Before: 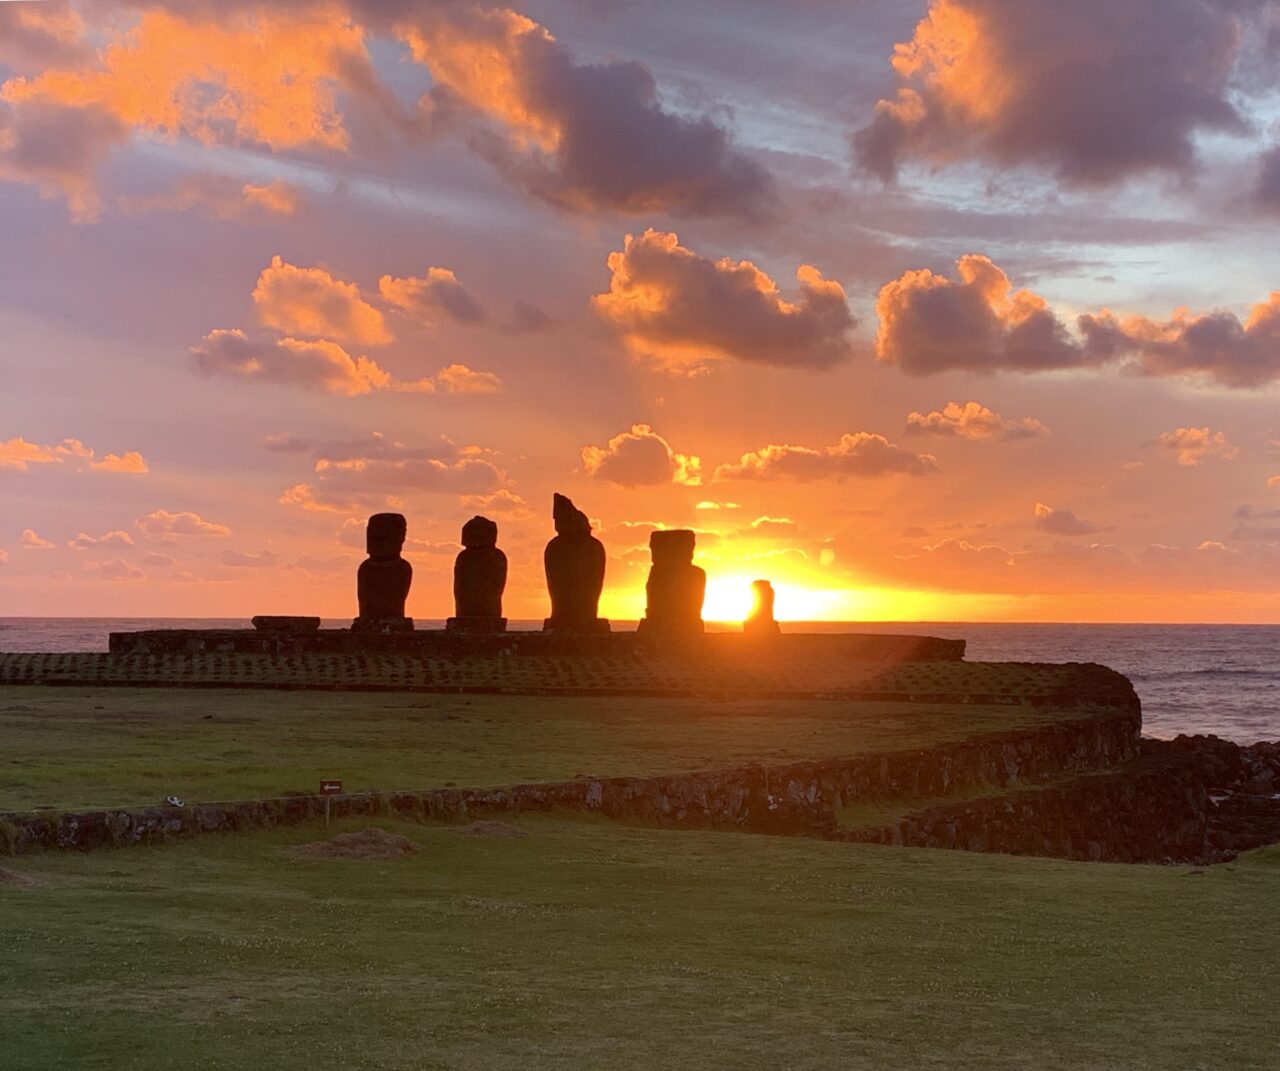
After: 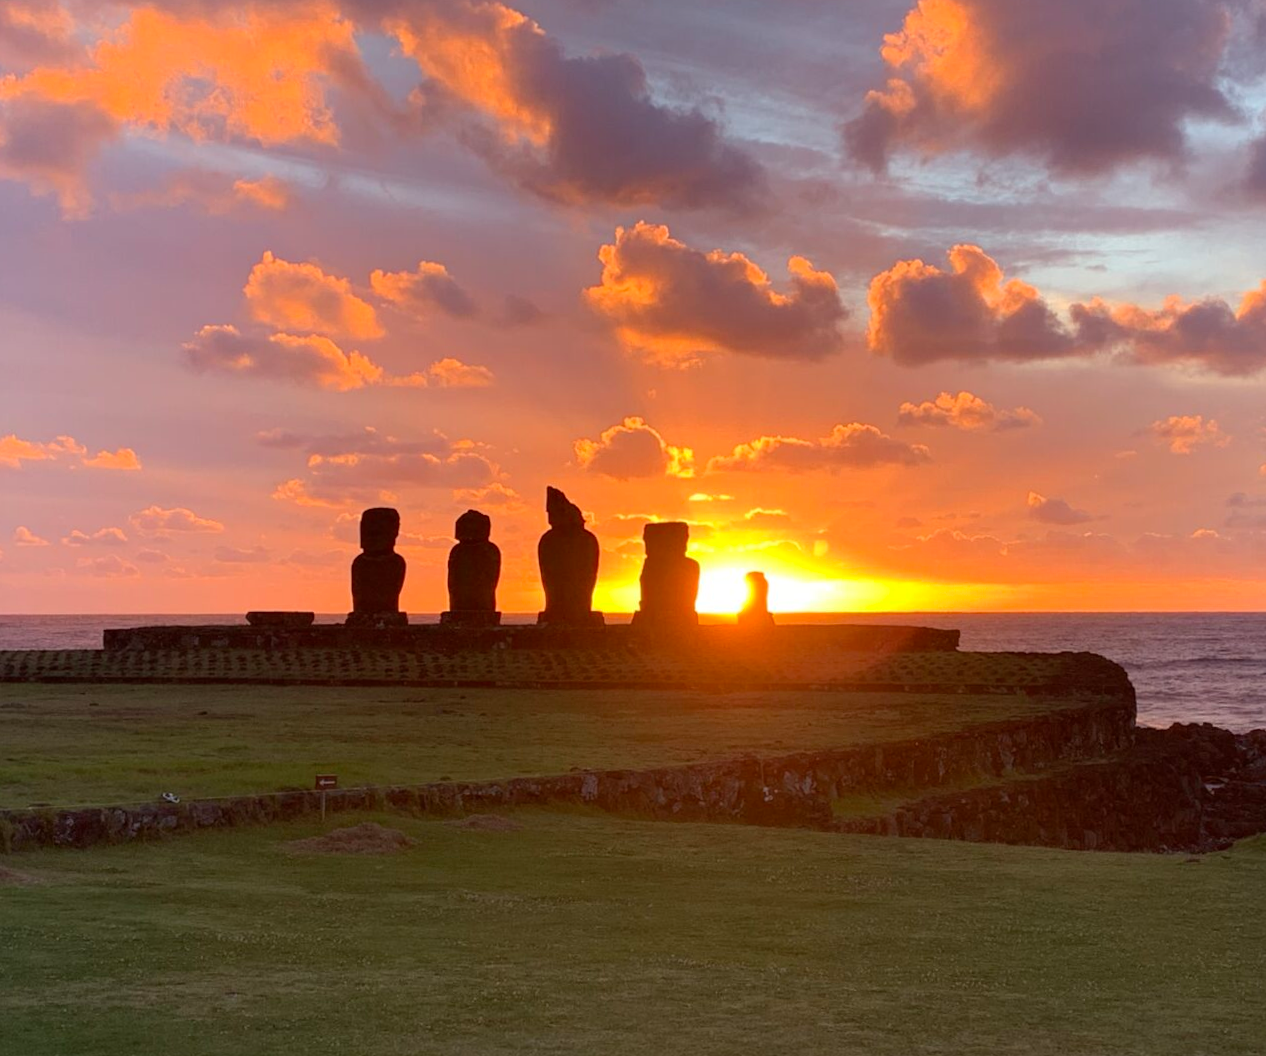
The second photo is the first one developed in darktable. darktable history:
rotate and perspective: rotation -0.45°, automatic cropping original format, crop left 0.008, crop right 0.992, crop top 0.012, crop bottom 0.988
exposure: compensate highlight preservation false
